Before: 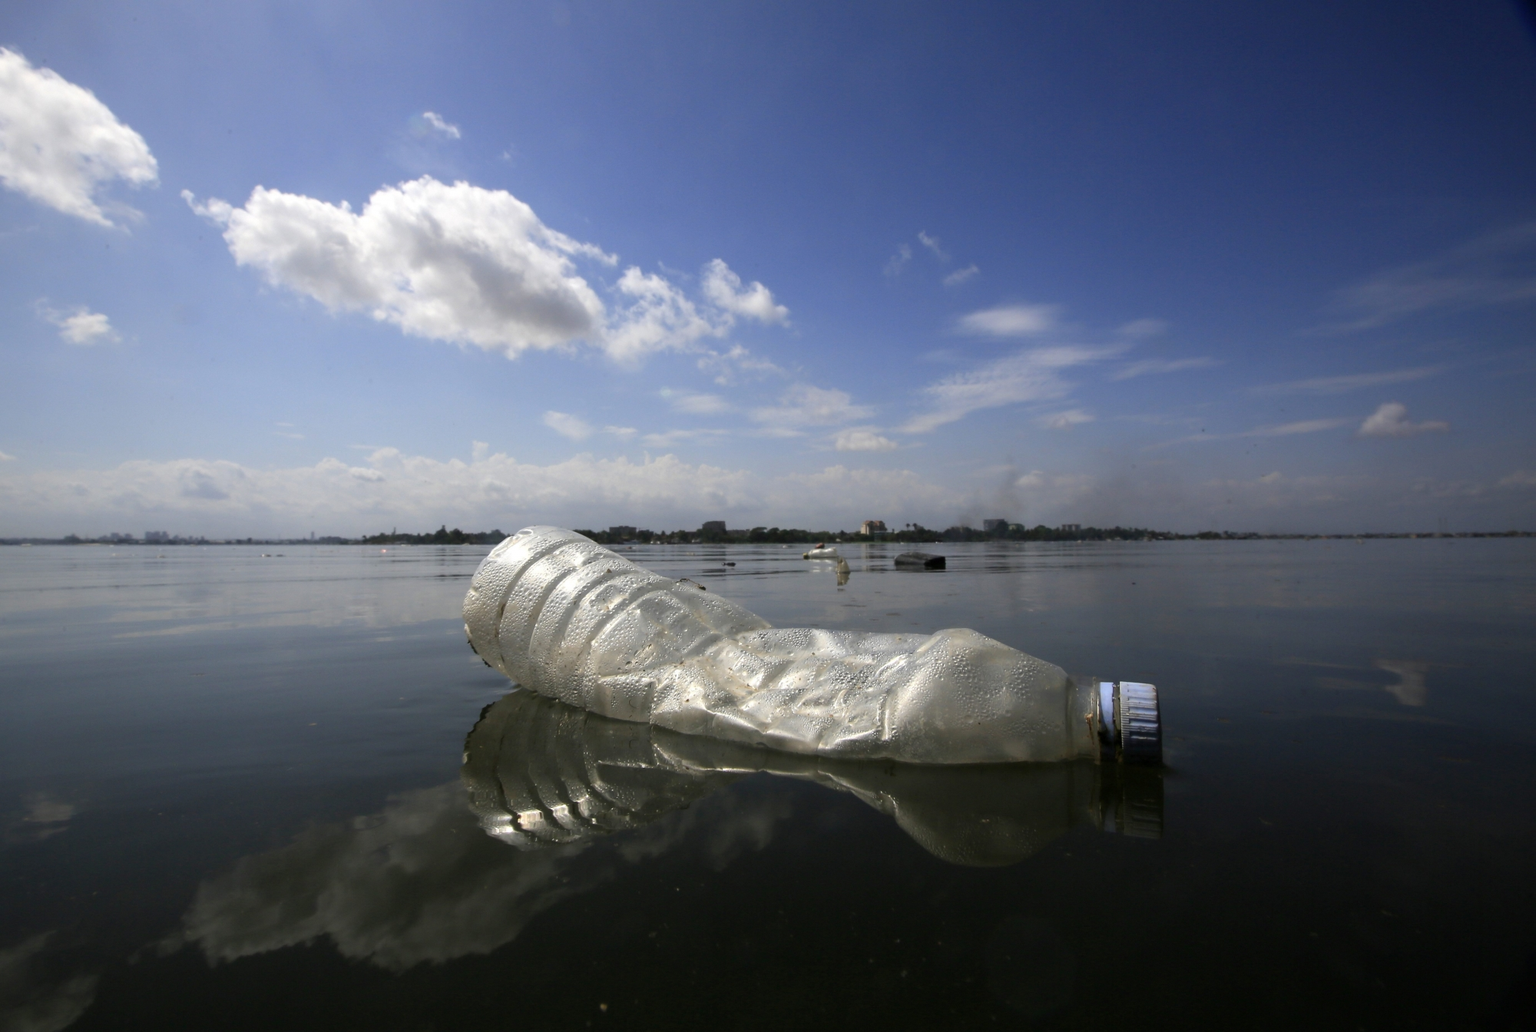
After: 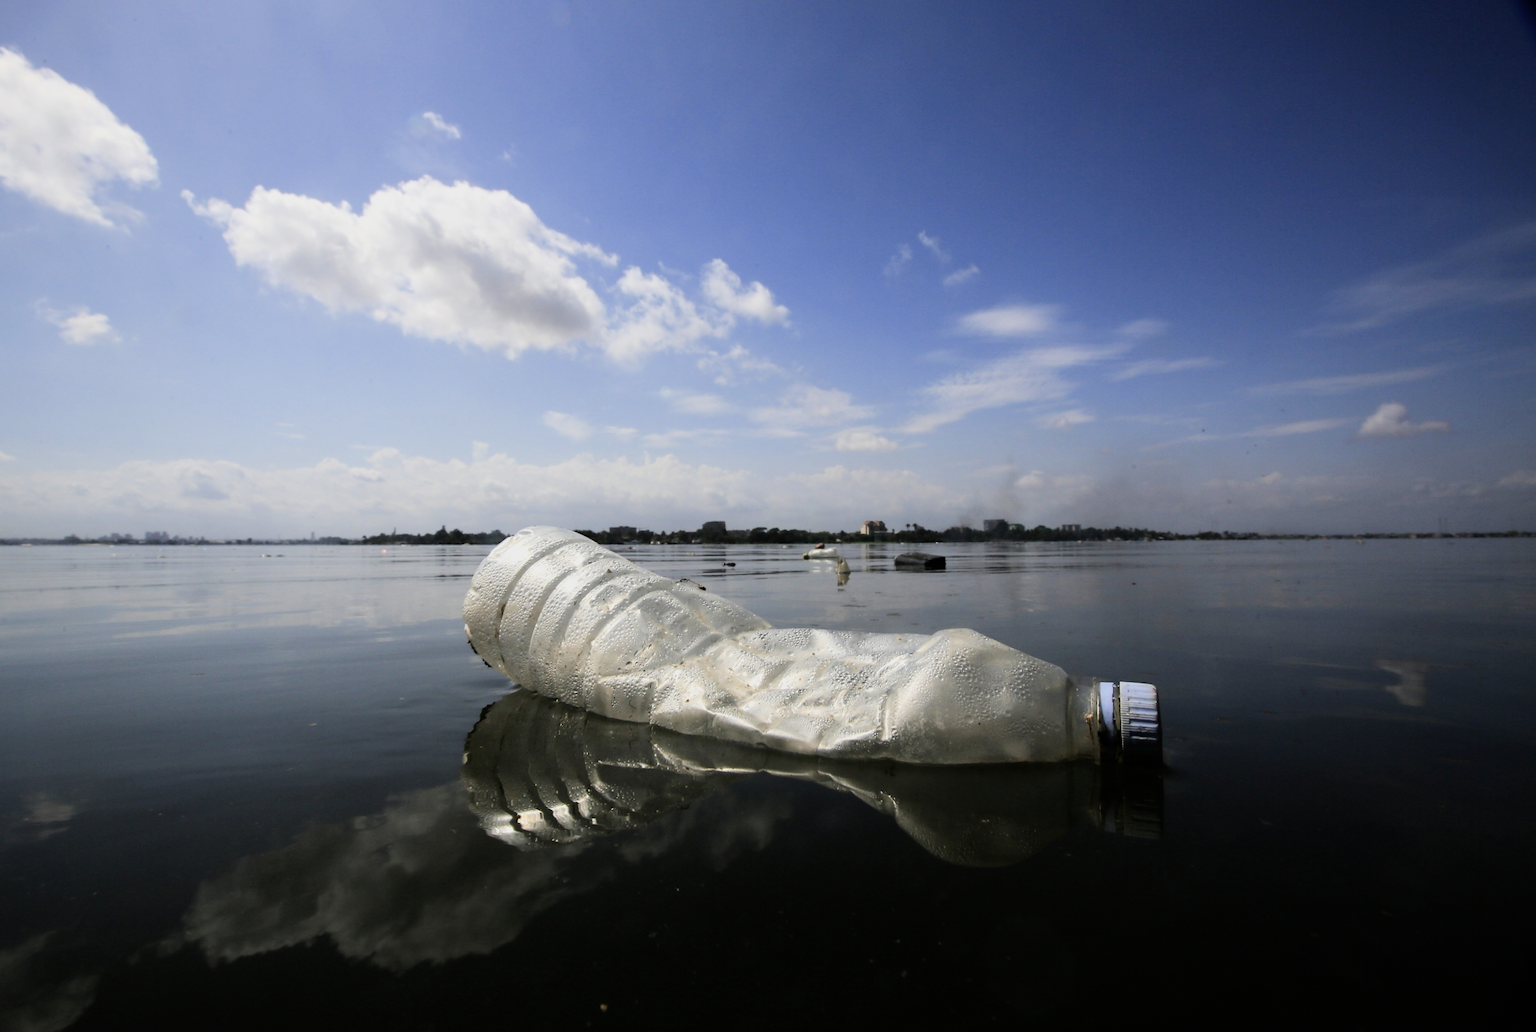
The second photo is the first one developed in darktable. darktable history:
filmic rgb: black relative exposure -7.5 EV, white relative exposure 5 EV, hardness 3.31, contrast 1.3, contrast in shadows safe
exposure: black level correction 0, exposure 0.4 EV, compensate exposure bias true, compensate highlight preservation false
